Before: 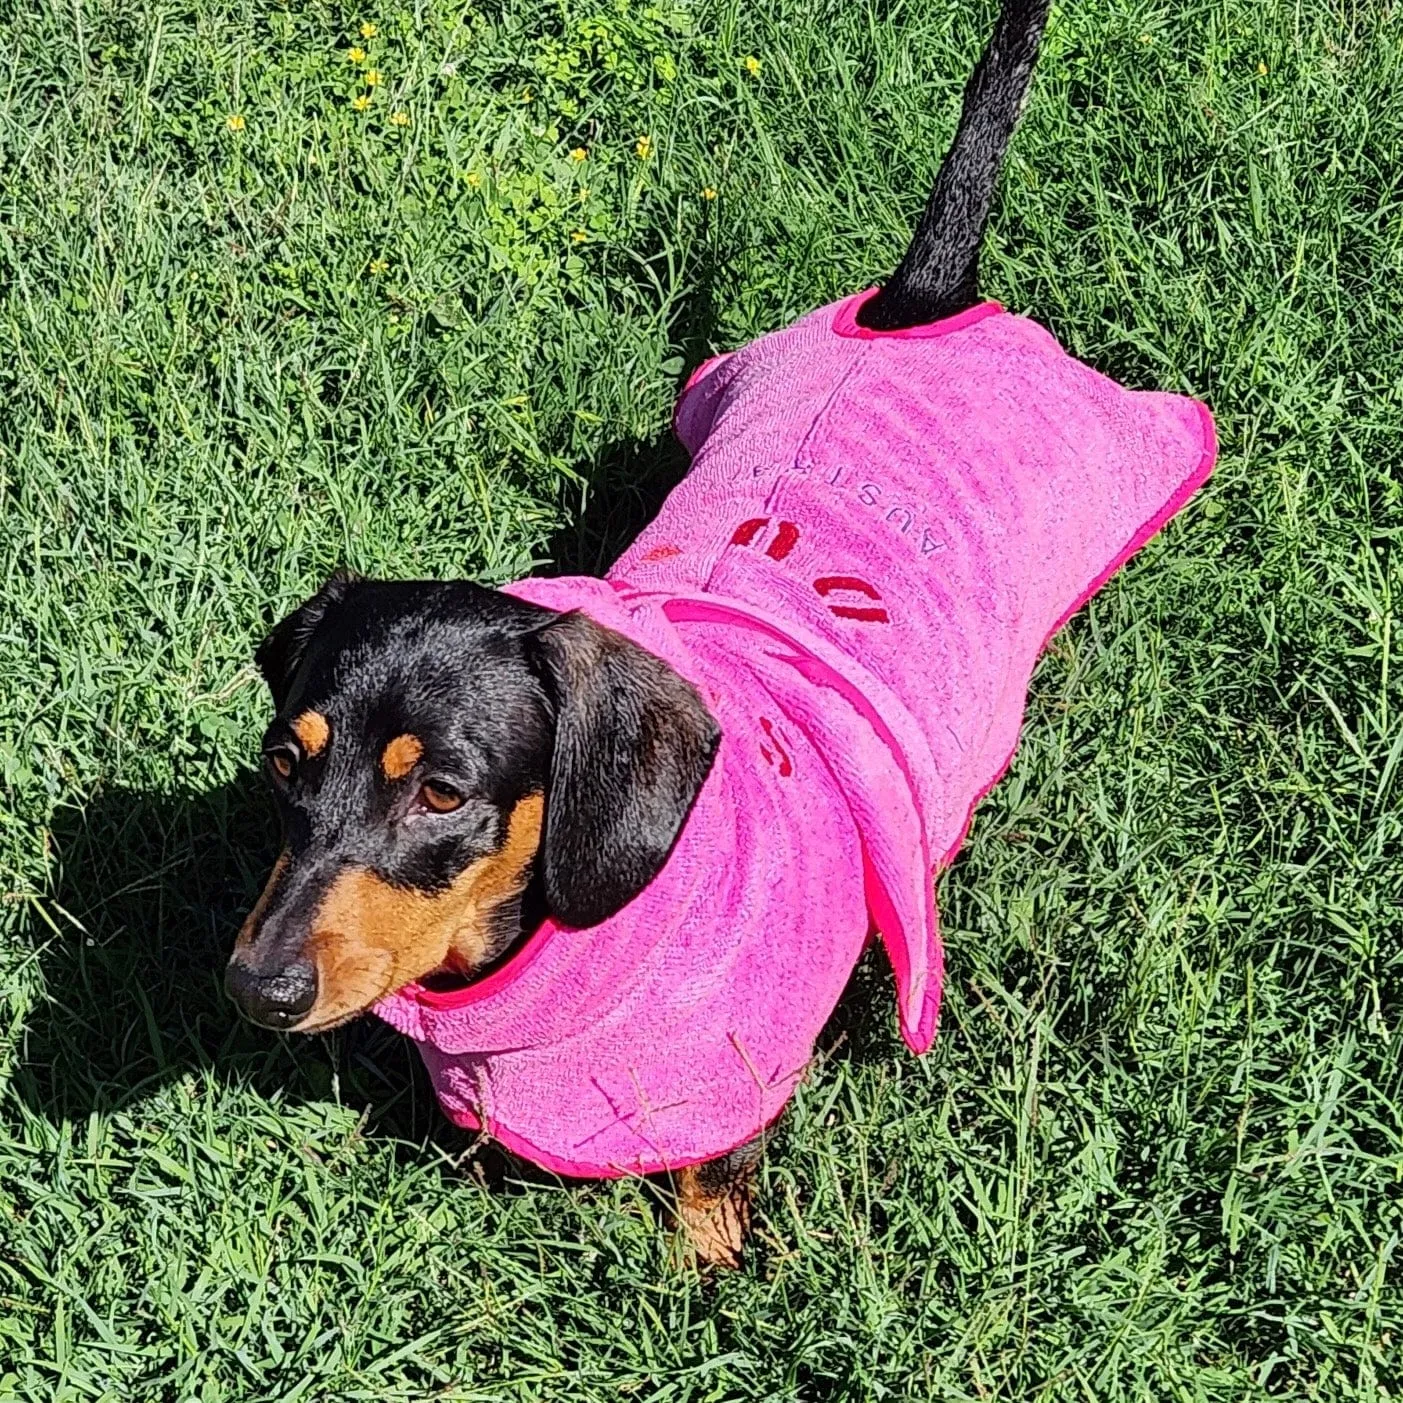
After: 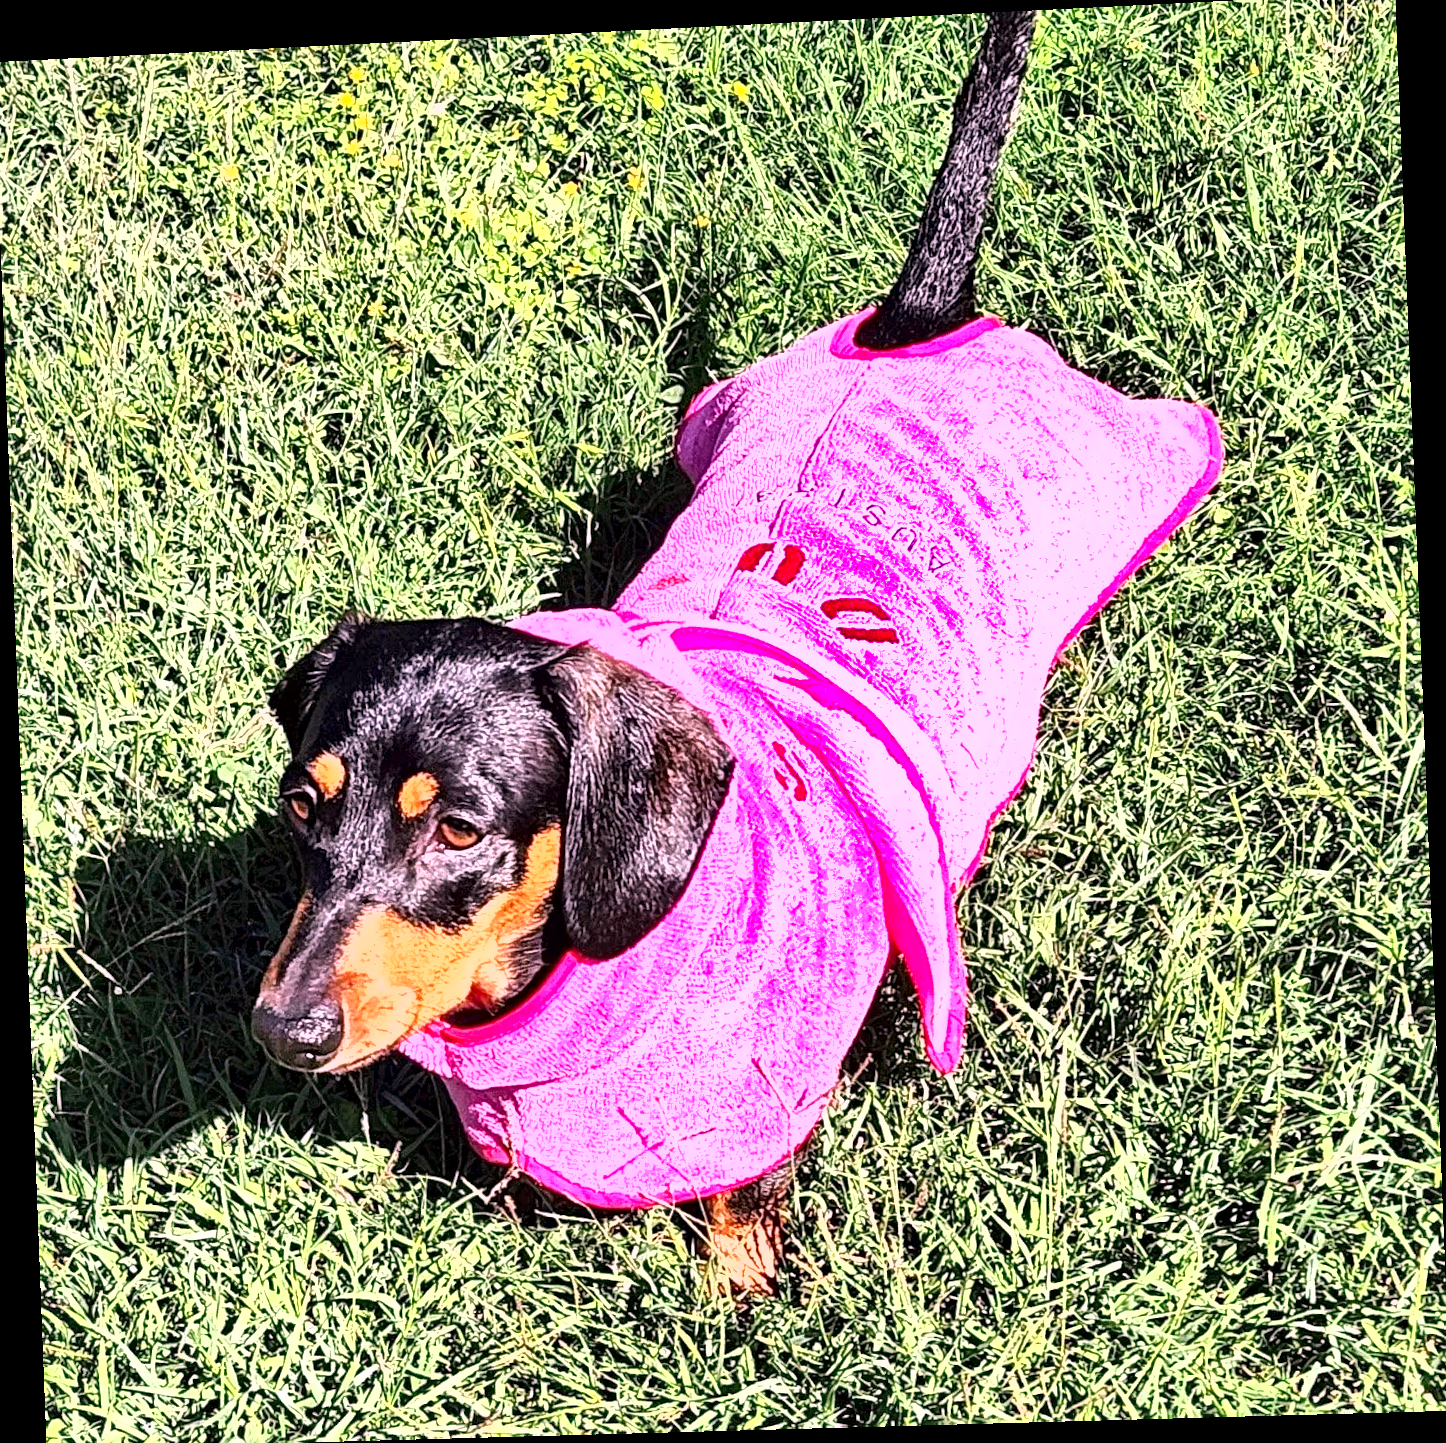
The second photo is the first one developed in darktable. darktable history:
shadows and highlights: low approximation 0.01, soften with gaussian
exposure: exposure 1 EV, compensate highlight preservation false
crop: left 0.434%, top 0.485%, right 0.244%, bottom 0.386%
rotate and perspective: rotation -2.22°, lens shift (horizontal) -0.022, automatic cropping off
contrast equalizer: y [[0.524, 0.538, 0.547, 0.548, 0.538, 0.524], [0.5 ×6], [0.5 ×6], [0 ×6], [0 ×6]]
white balance: red 1.188, blue 1.11
tone equalizer: on, module defaults
